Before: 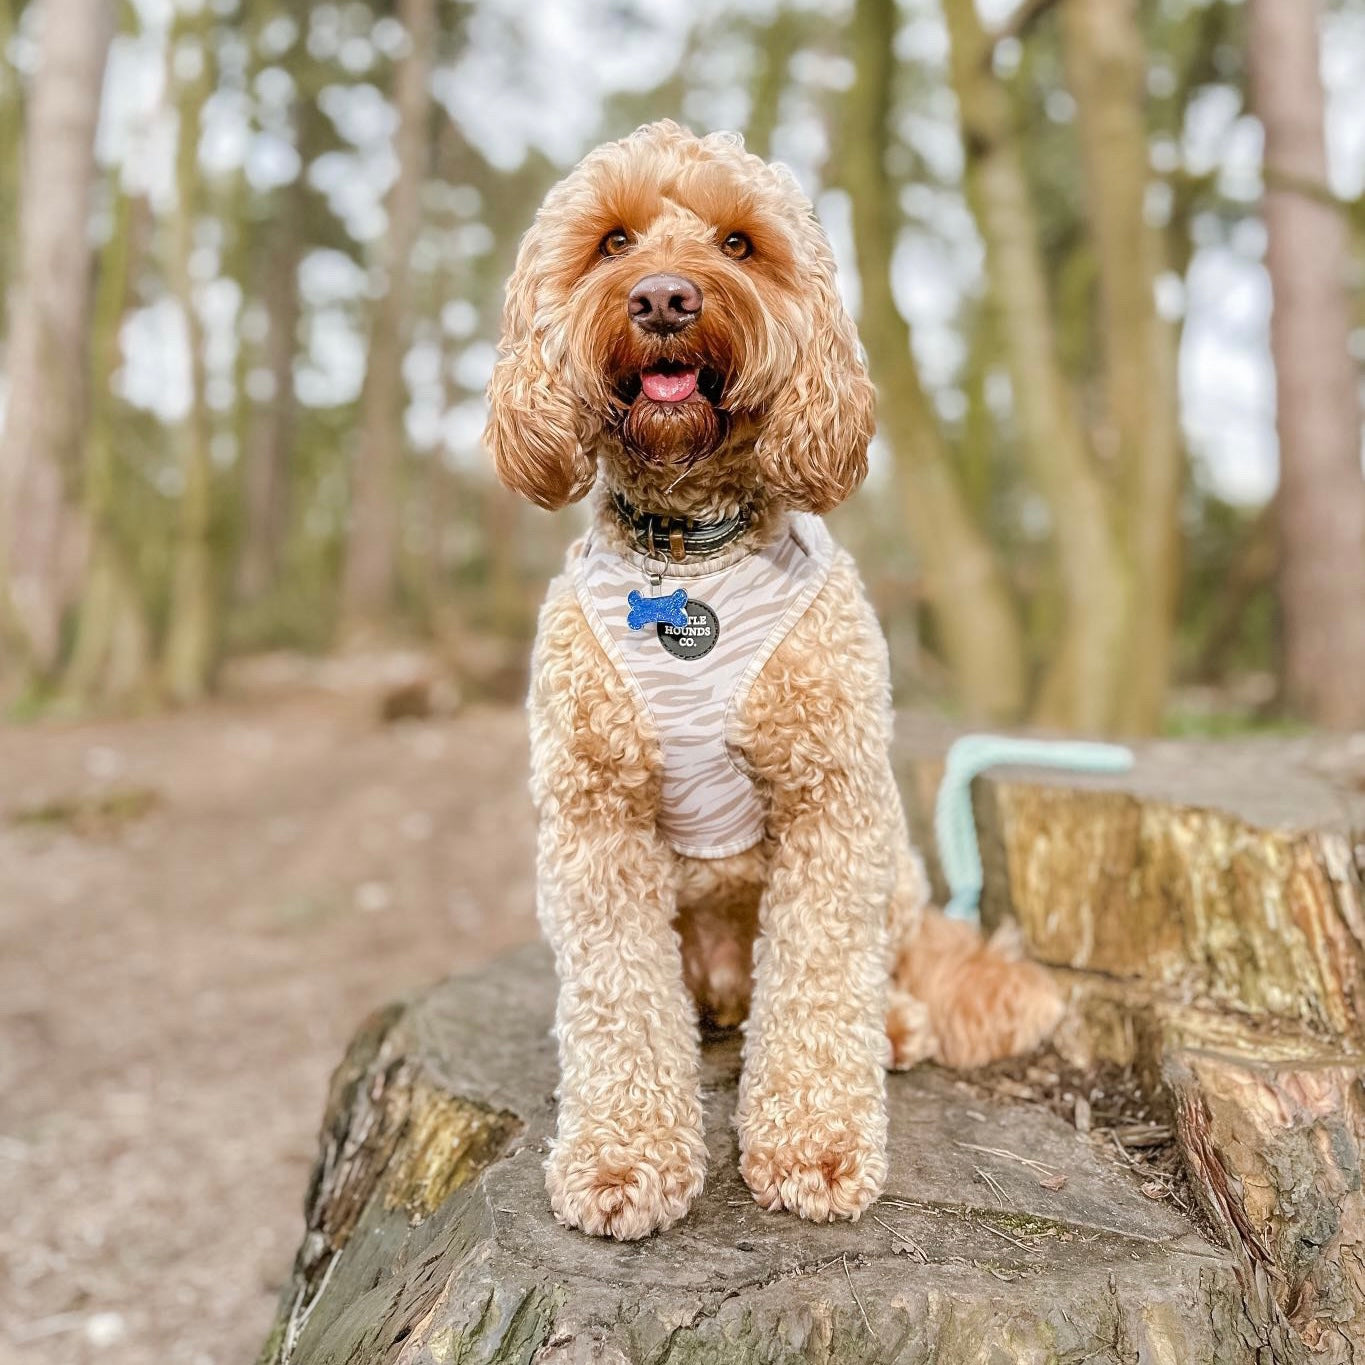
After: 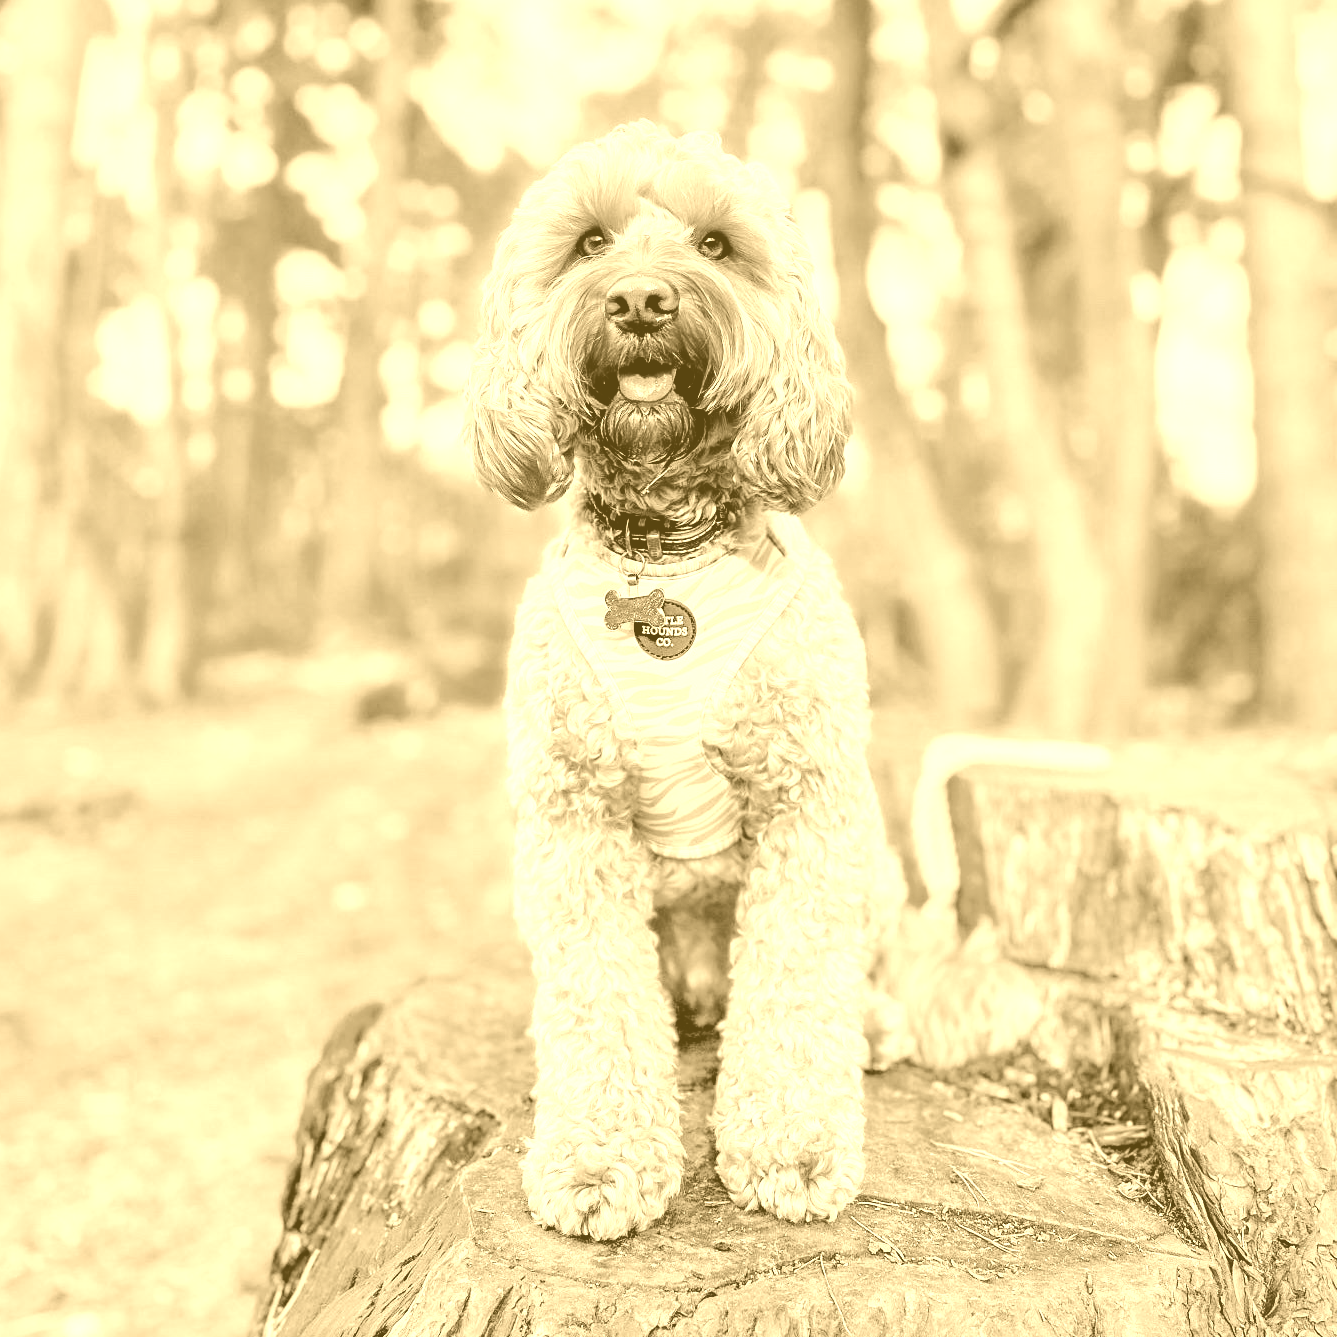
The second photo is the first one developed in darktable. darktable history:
shadows and highlights: shadows 30
filmic rgb: black relative exposure -5 EV, hardness 2.88, contrast 1.3, highlights saturation mix -30%
crop: left 1.743%, right 0.268%, bottom 2.011%
colorize: hue 36°, source mix 100%
